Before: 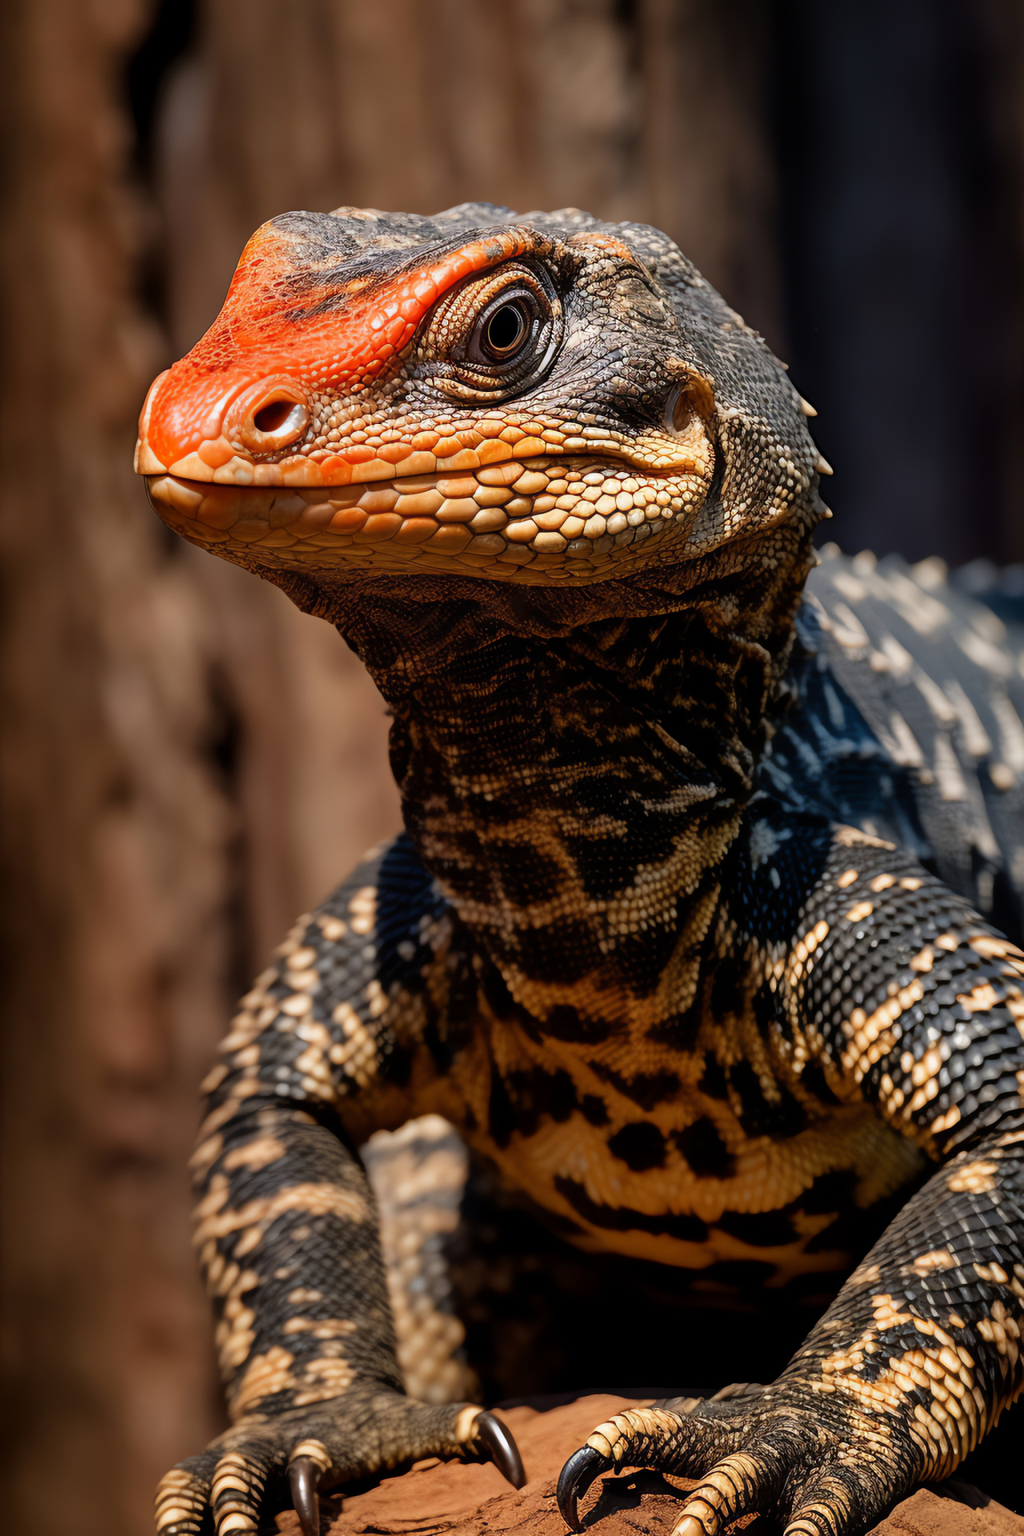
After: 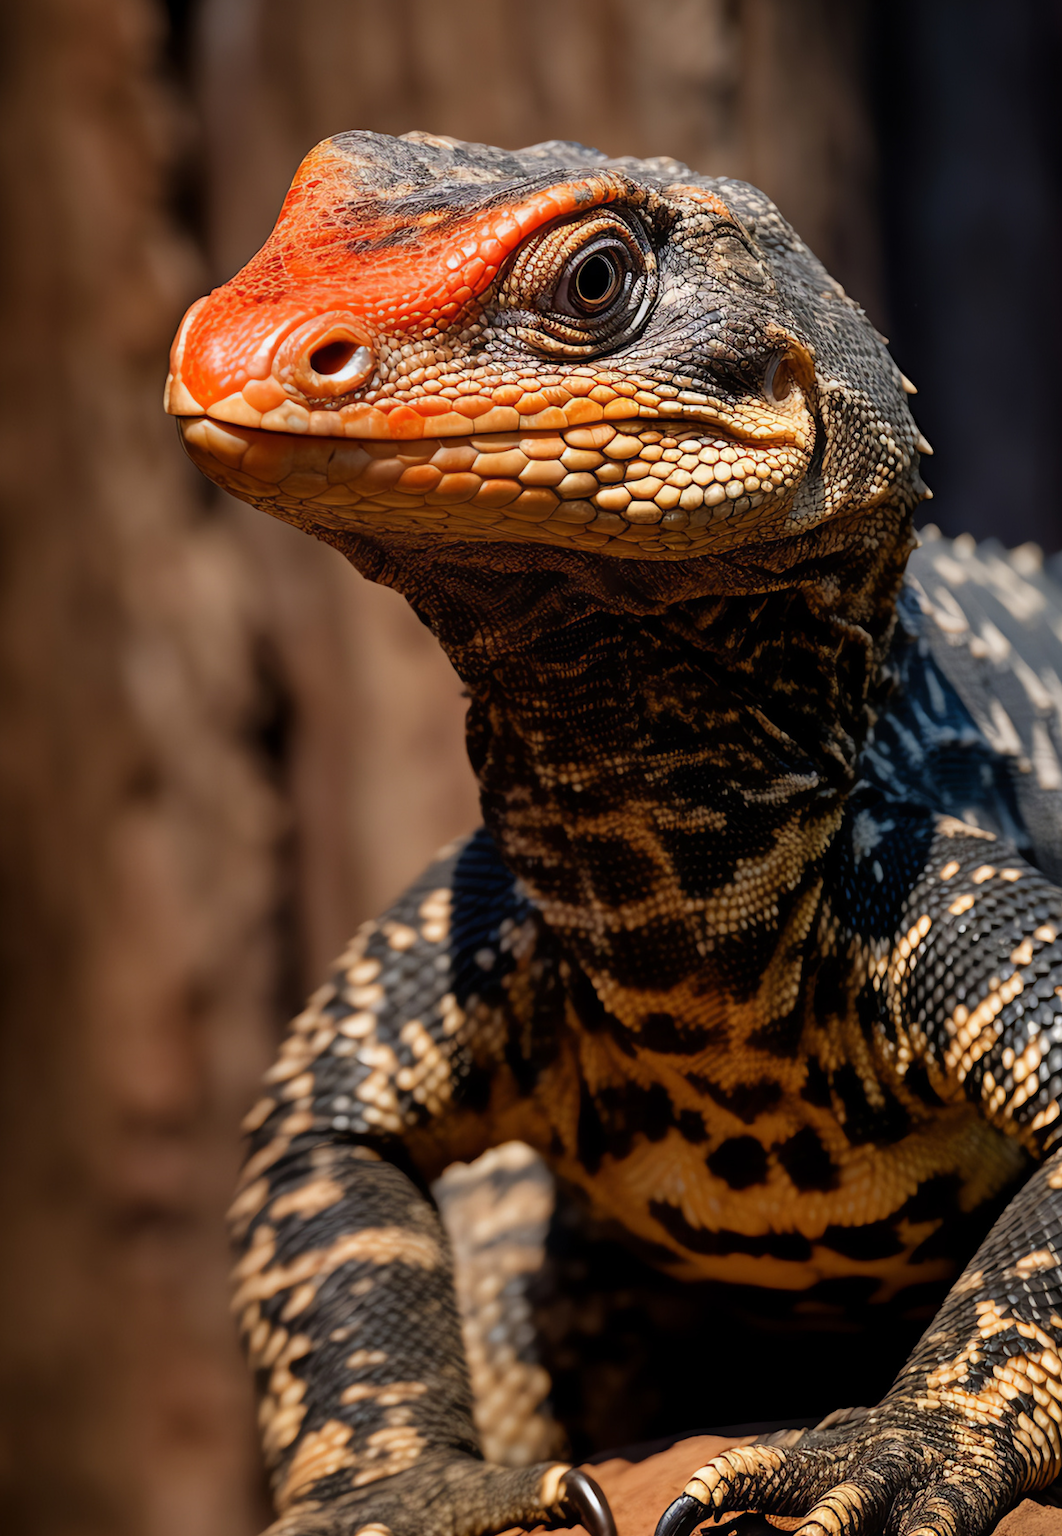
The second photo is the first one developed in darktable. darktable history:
rotate and perspective: rotation -0.013°, lens shift (vertical) -0.027, lens shift (horizontal) 0.178, crop left 0.016, crop right 0.989, crop top 0.082, crop bottom 0.918
crop: right 4.126%, bottom 0.031%
